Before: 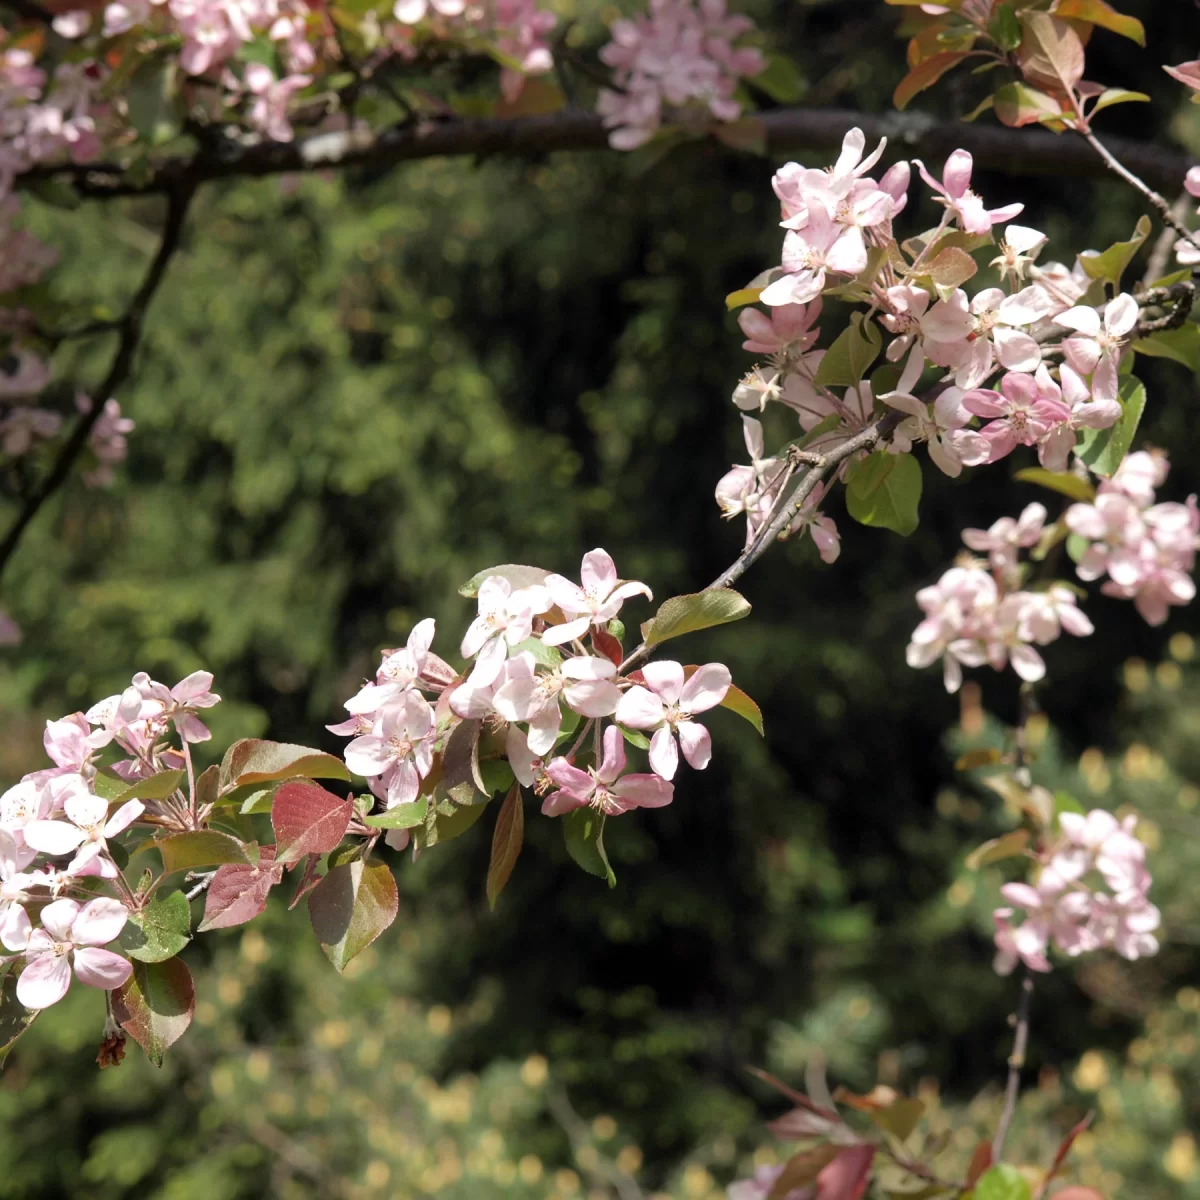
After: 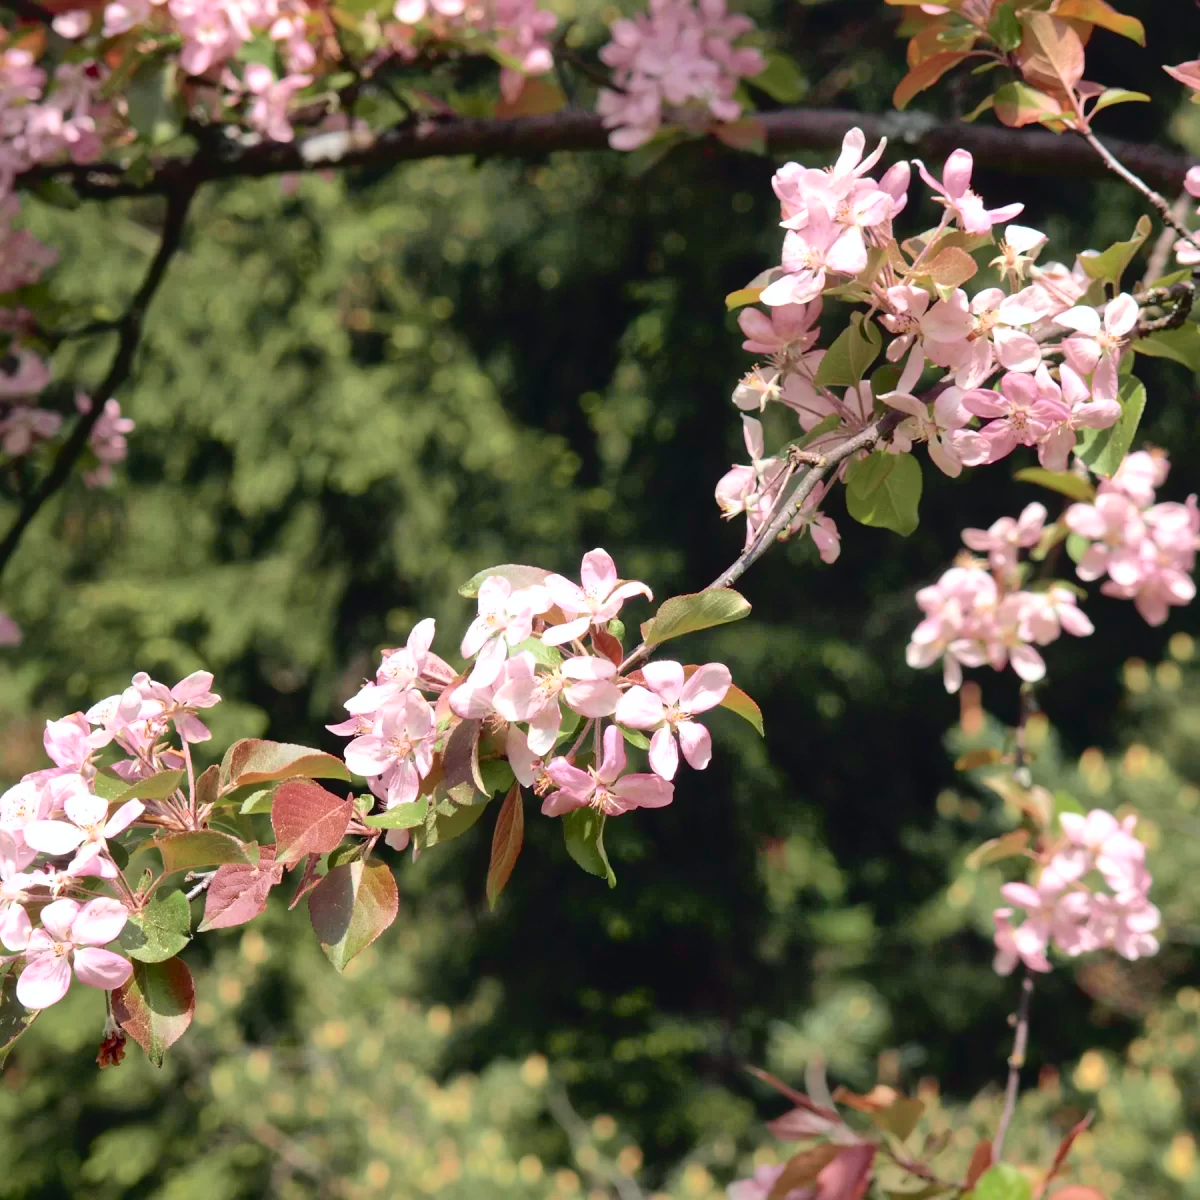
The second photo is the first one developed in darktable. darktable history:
shadows and highlights: on, module defaults
rotate and perspective: crop left 0, crop top 0
tone curve: curves: ch0 [(0, 0.023) (0.087, 0.065) (0.184, 0.168) (0.45, 0.54) (0.57, 0.683) (0.722, 0.825) (0.877, 0.948) (1, 1)]; ch1 [(0, 0) (0.388, 0.369) (0.44, 0.44) (0.489, 0.481) (0.534, 0.561) (0.657, 0.659) (1, 1)]; ch2 [(0, 0) (0.353, 0.317) (0.408, 0.427) (0.472, 0.46) (0.5, 0.496) (0.537, 0.534) (0.576, 0.592) (0.625, 0.631) (1, 1)], color space Lab, independent channels, preserve colors none
